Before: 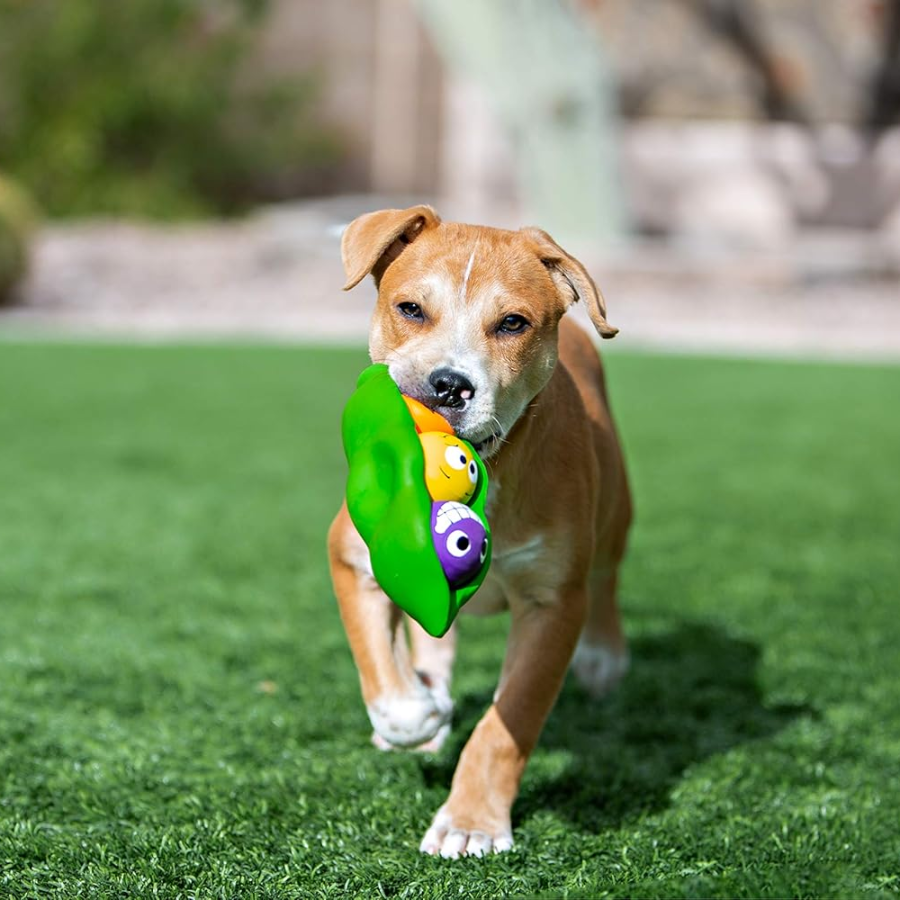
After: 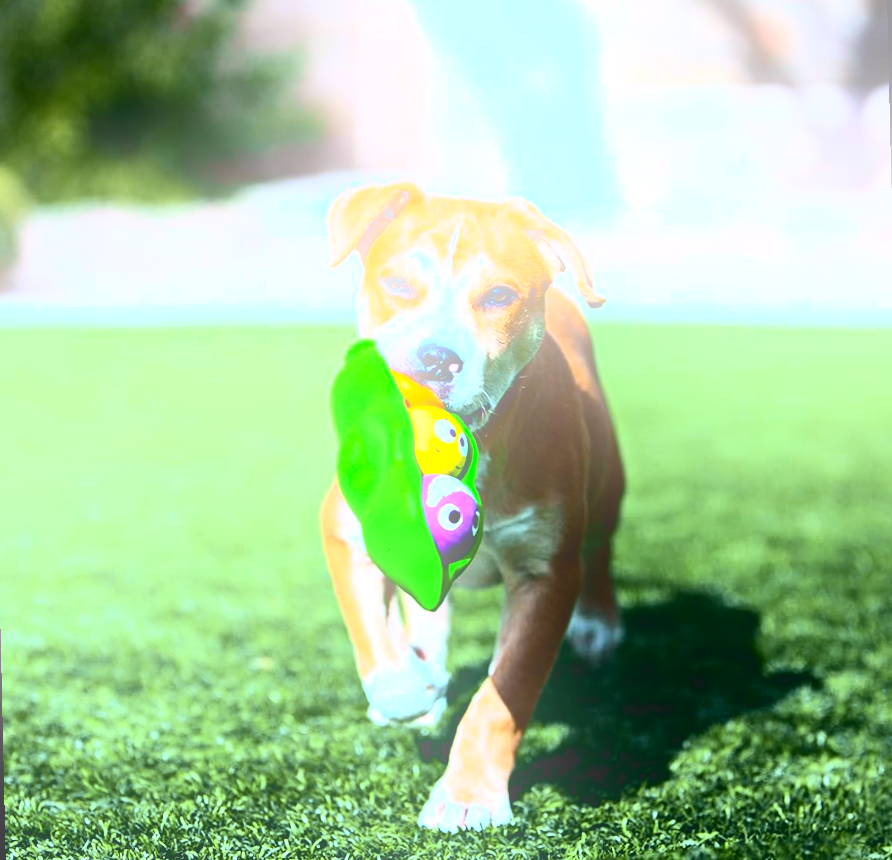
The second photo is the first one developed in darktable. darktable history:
color balance: mode lift, gamma, gain (sRGB), lift [0.97, 1, 1, 1], gamma [1.03, 1, 1, 1]
rotate and perspective: rotation -1.32°, lens shift (horizontal) -0.031, crop left 0.015, crop right 0.985, crop top 0.047, crop bottom 0.982
bloom: on, module defaults
tone curve: curves: ch0 [(0, 0.031) (0.139, 0.084) (0.311, 0.278) (0.495, 0.544) (0.718, 0.816) (0.841, 0.909) (1, 0.967)]; ch1 [(0, 0) (0.272, 0.249) (0.388, 0.385) (0.479, 0.456) (0.495, 0.497) (0.538, 0.55) (0.578, 0.595) (0.707, 0.778) (1, 1)]; ch2 [(0, 0) (0.125, 0.089) (0.353, 0.329) (0.443, 0.408) (0.502, 0.495) (0.56, 0.553) (0.608, 0.631) (1, 1)], color space Lab, independent channels, preserve colors none
white balance: red 0.924, blue 1.095
tone equalizer: -8 EV -1.08 EV, -7 EV -1.01 EV, -6 EV -0.867 EV, -5 EV -0.578 EV, -3 EV 0.578 EV, -2 EV 0.867 EV, -1 EV 1.01 EV, +0 EV 1.08 EV, edges refinement/feathering 500, mask exposure compensation -1.57 EV, preserve details no
